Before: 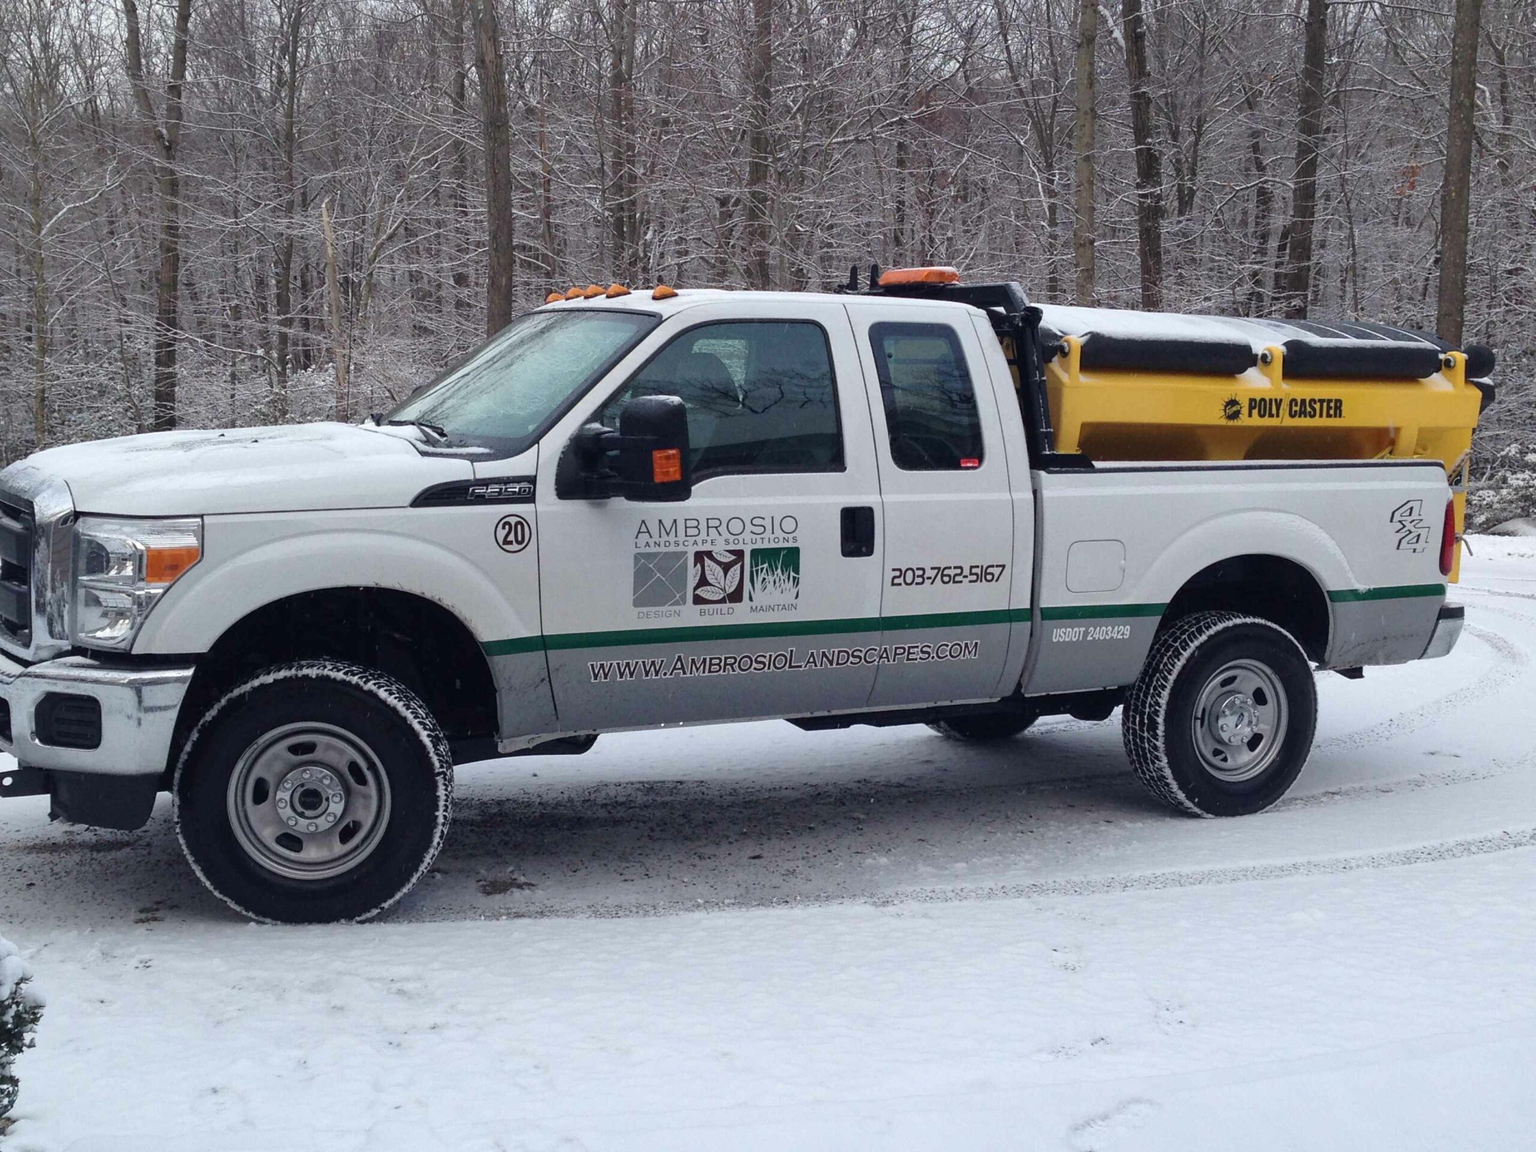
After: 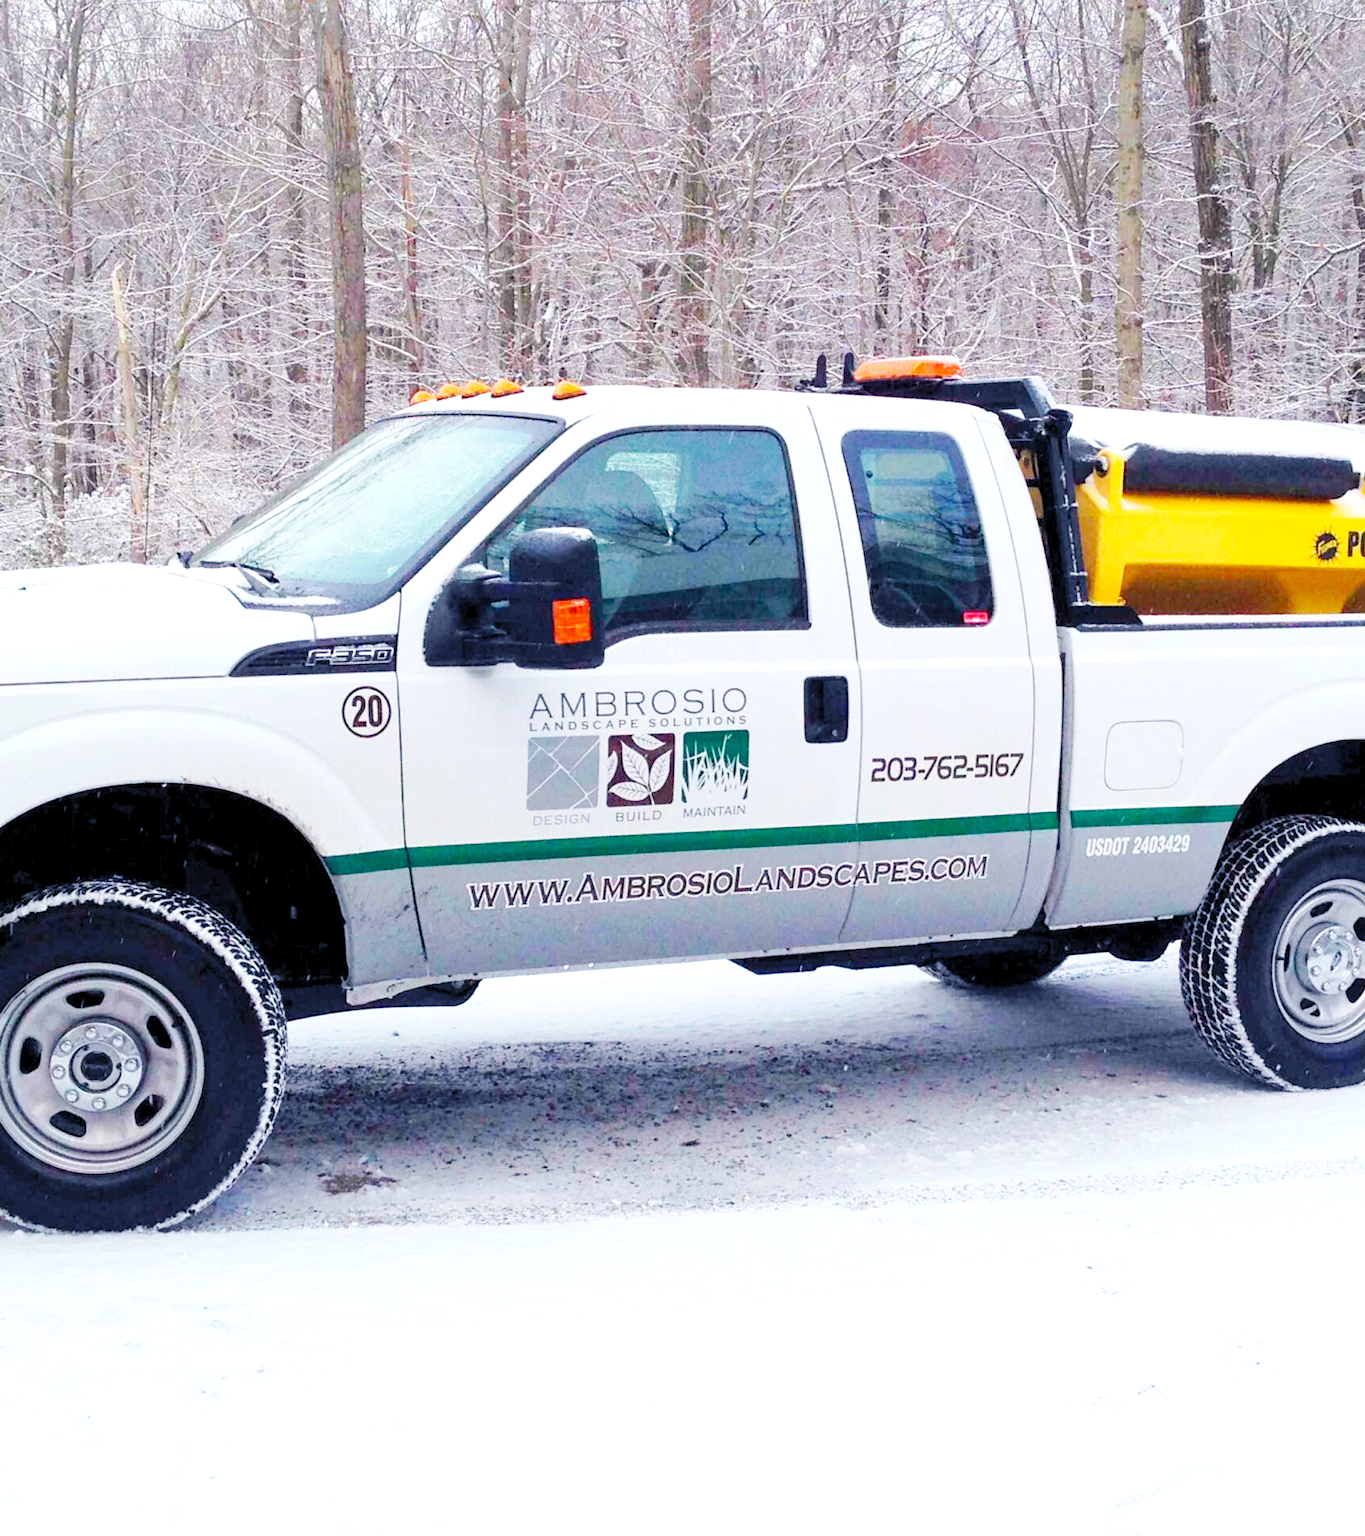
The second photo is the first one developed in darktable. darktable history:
crop and rotate: left 15.546%, right 17.787%
rgb levels: preserve colors sum RGB, levels [[0.038, 0.433, 0.934], [0, 0.5, 1], [0, 0.5, 1]]
color balance rgb: perceptual saturation grading › global saturation 20%, global vibrance 20%
base curve: curves: ch0 [(0, 0) (0.032, 0.025) (0.121, 0.166) (0.206, 0.329) (0.605, 0.79) (1, 1)], preserve colors none
exposure: black level correction 0, exposure 1.2 EV, compensate exposure bias true, compensate highlight preservation false
